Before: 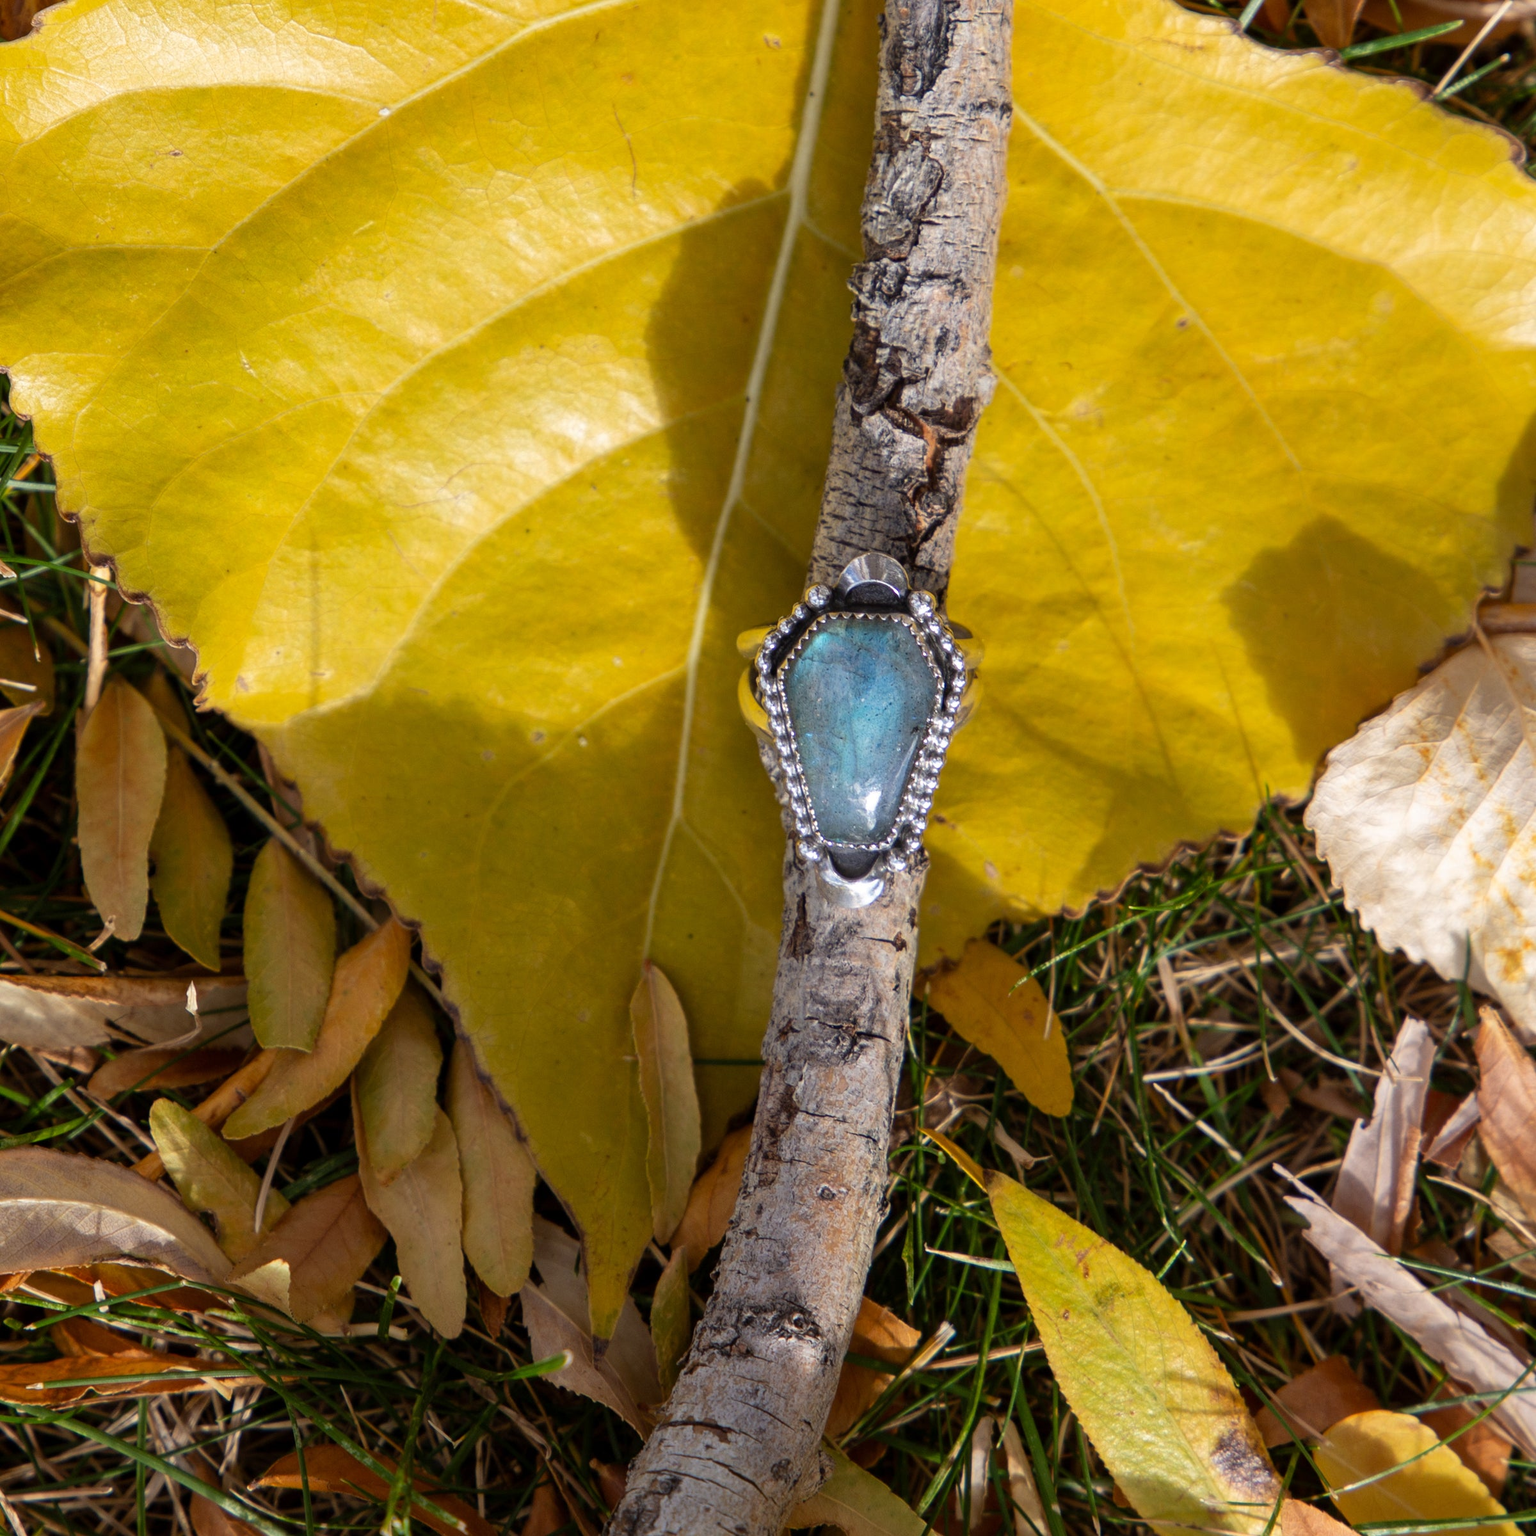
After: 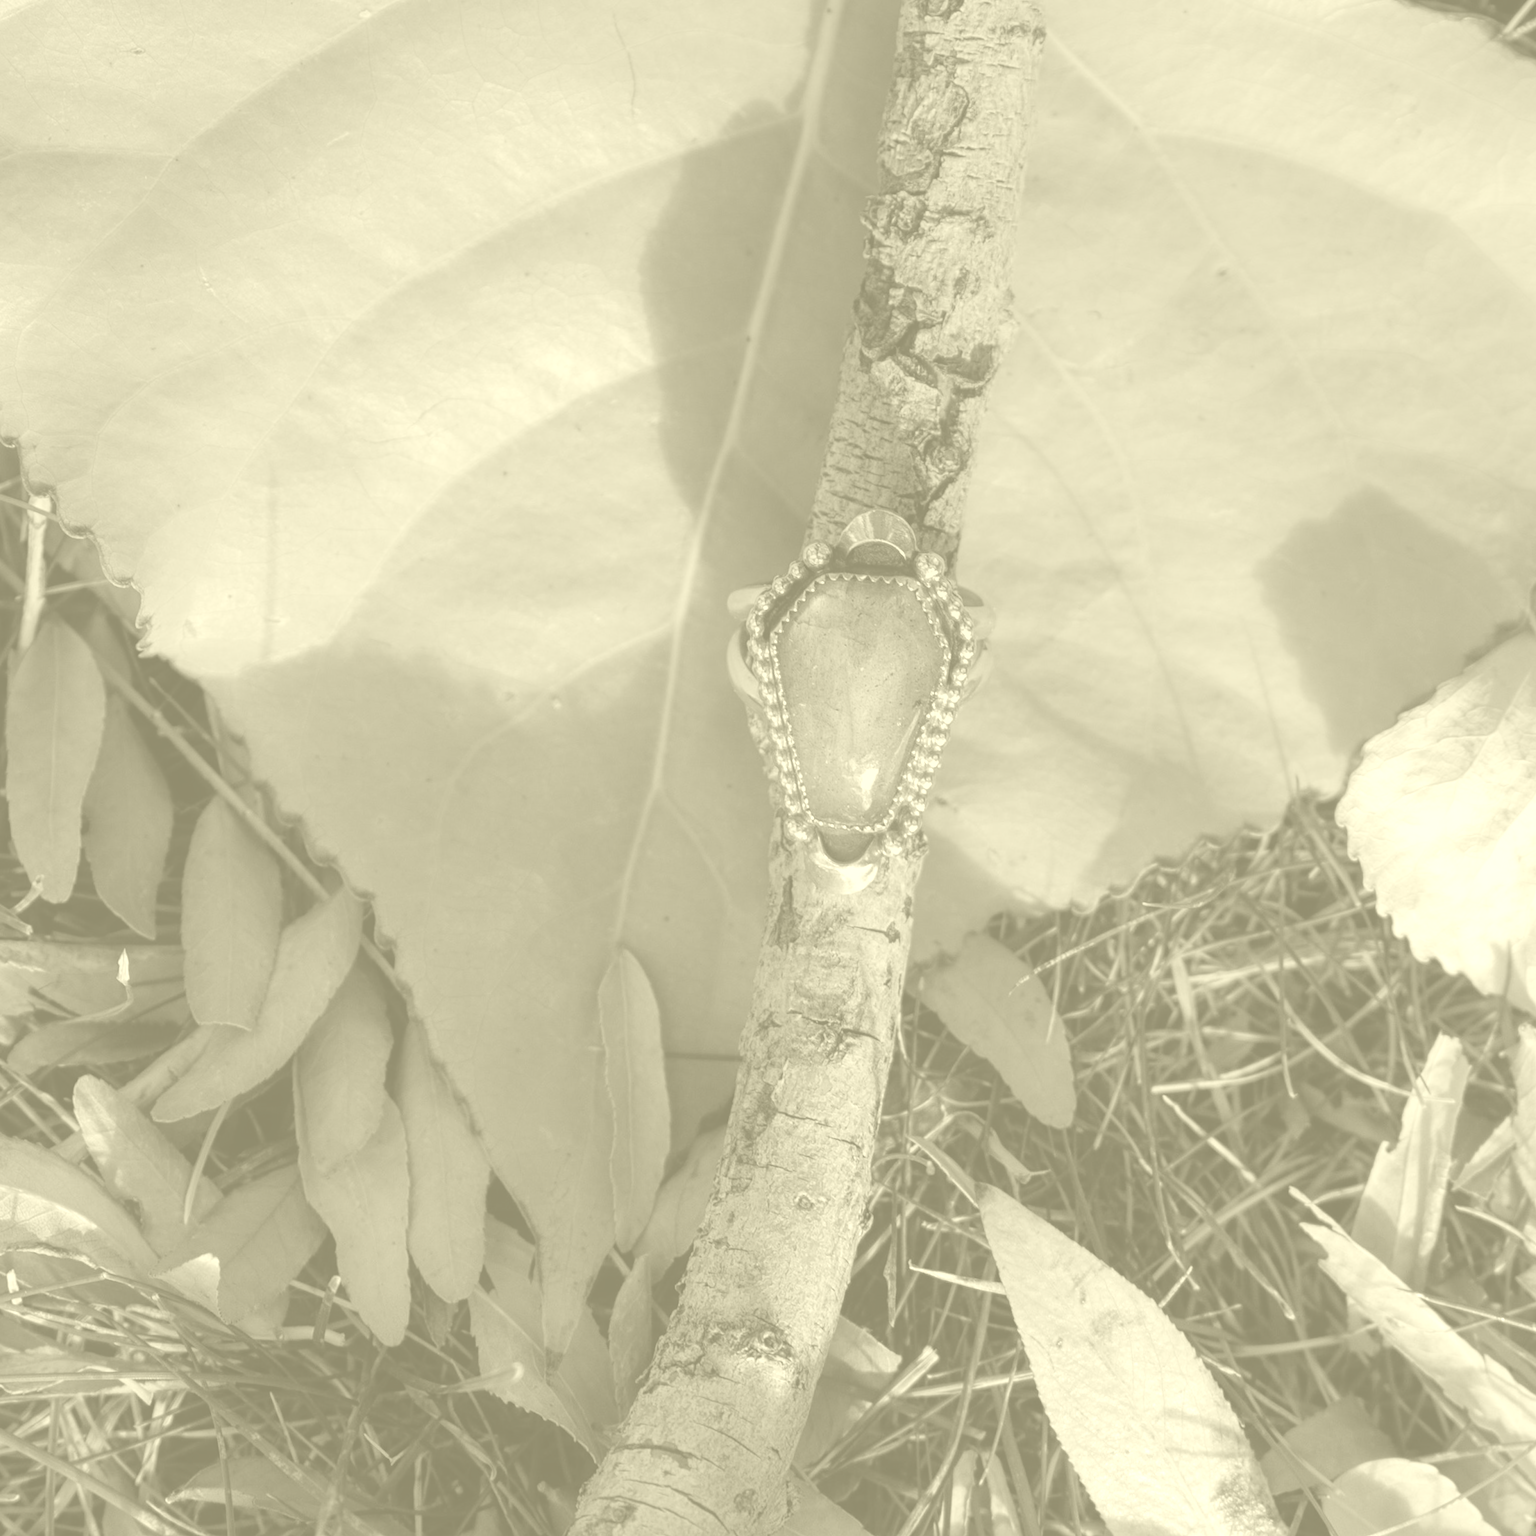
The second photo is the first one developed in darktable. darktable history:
colorize: hue 43.2°, saturation 40%, version 1
exposure: exposure 0.375 EV, compensate highlight preservation false
graduated density: hue 238.83°, saturation 50%
crop and rotate: angle -1.96°, left 3.097%, top 4.154%, right 1.586%, bottom 0.529%
contrast equalizer: y [[0.5, 0.486, 0.447, 0.446, 0.489, 0.5], [0.5 ×6], [0.5 ×6], [0 ×6], [0 ×6]]
